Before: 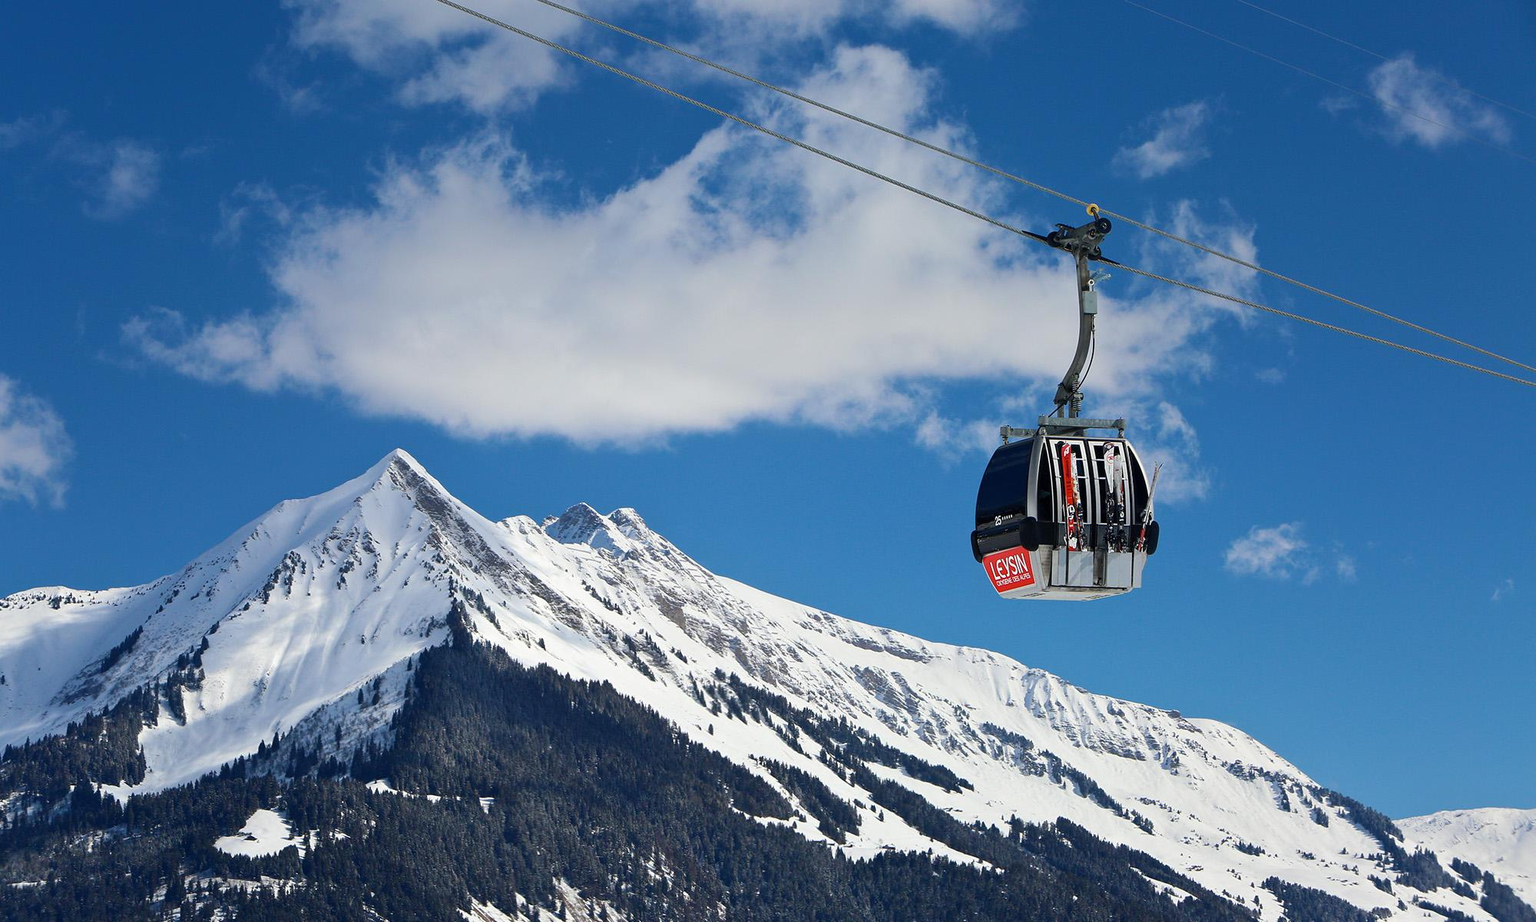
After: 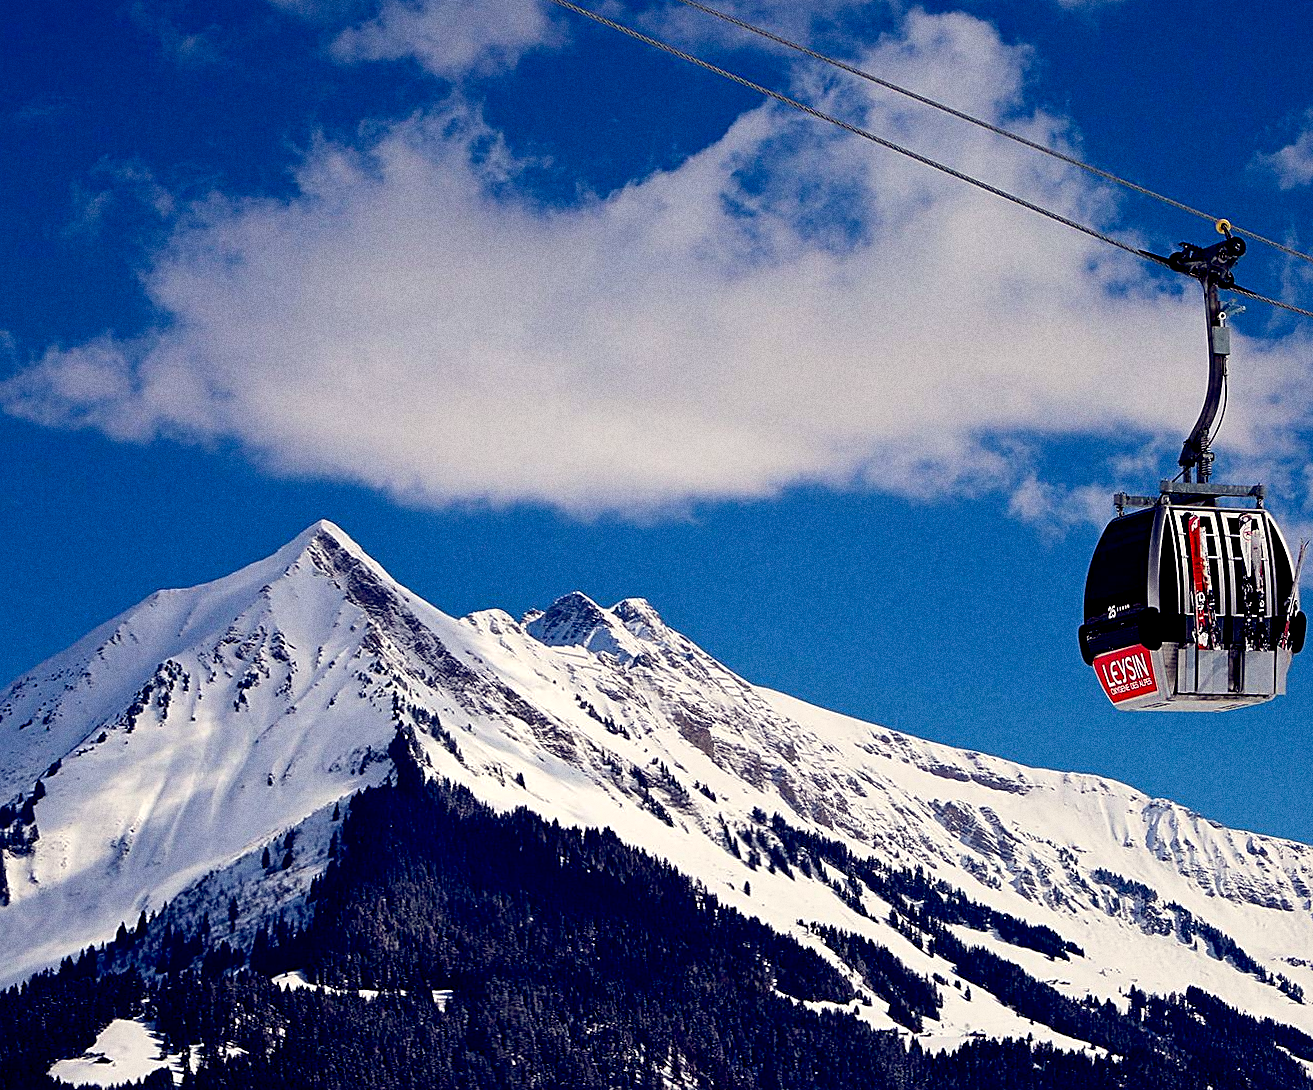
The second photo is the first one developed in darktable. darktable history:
grain: coarseness 0.09 ISO, strength 40%
color balance: lift [1.001, 0.997, 0.99, 1.01], gamma [1.007, 1, 0.975, 1.025], gain [1, 1.065, 1.052, 0.935], contrast 13.25%
sharpen: on, module defaults
rotate and perspective: rotation -0.013°, lens shift (vertical) -0.027, lens shift (horizontal) 0.178, crop left 0.016, crop right 0.989, crop top 0.082, crop bottom 0.918
crop and rotate: left 12.648%, right 20.685%
exposure: black level correction 0.046, exposure -0.228 EV, compensate highlight preservation false
